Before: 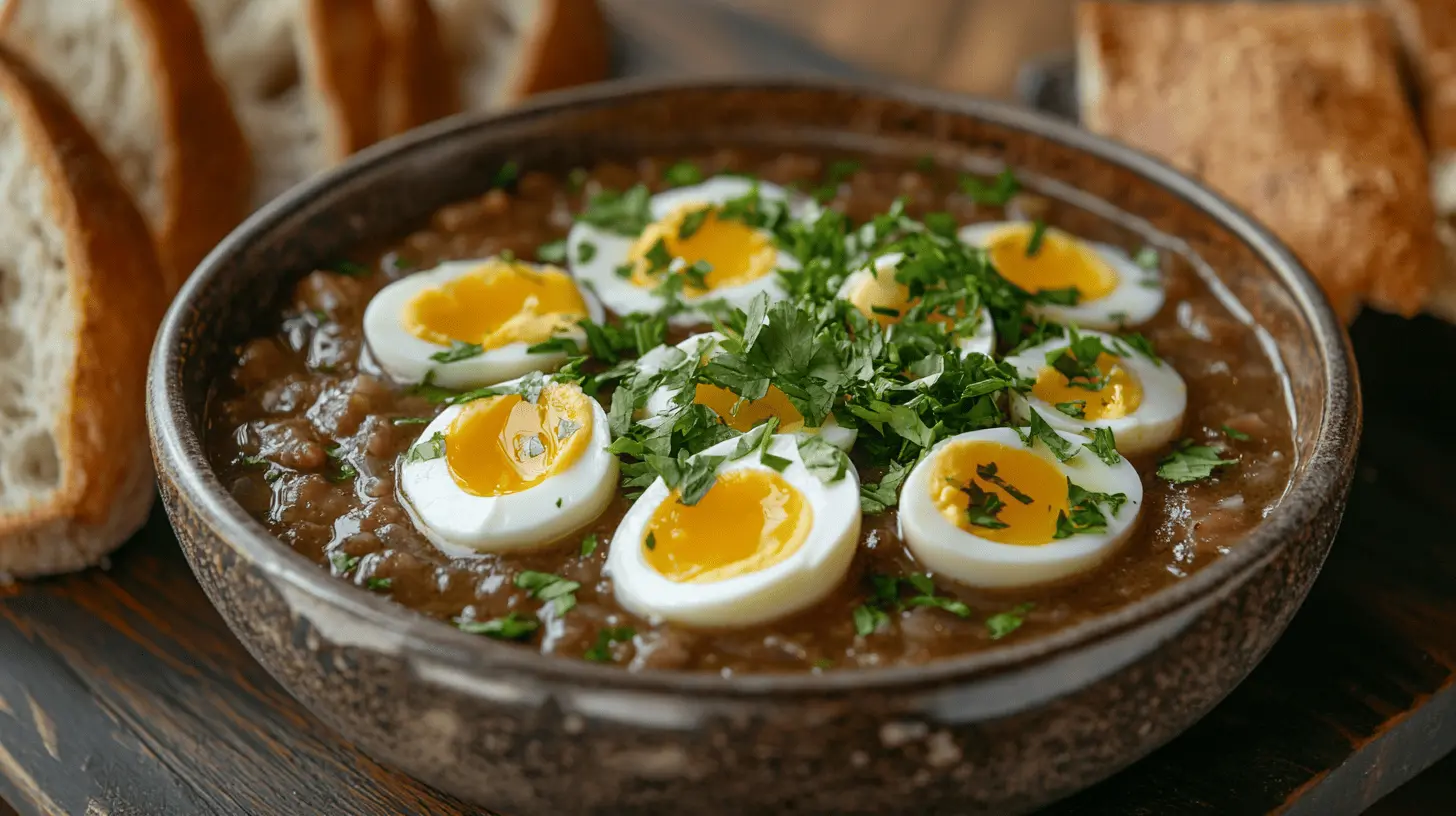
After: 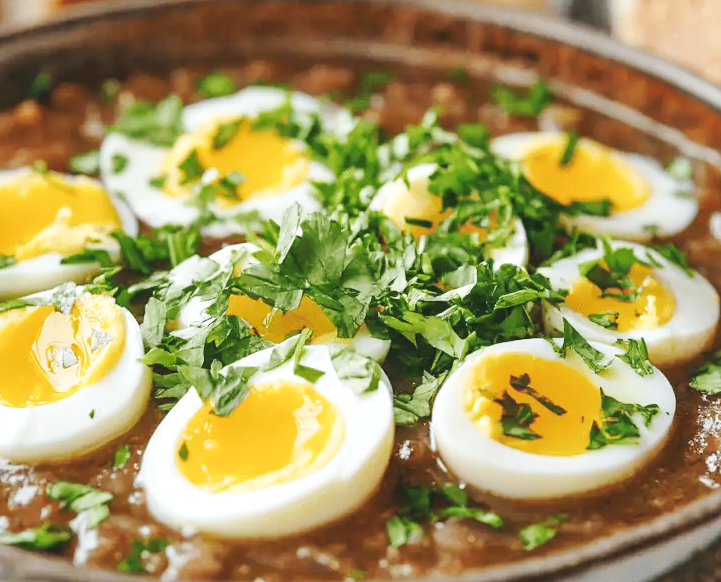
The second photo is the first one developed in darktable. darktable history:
base curve: curves: ch0 [(0, 0.007) (0.028, 0.063) (0.121, 0.311) (0.46, 0.743) (0.859, 0.957) (1, 1)], preserve colors none
contrast brightness saturation: contrast 0.05, brightness 0.06, saturation 0.01
local contrast: mode bilateral grid, contrast 20, coarseness 50, detail 130%, midtone range 0.2
crop: left 32.075%, top 10.976%, right 18.355%, bottom 17.596%
